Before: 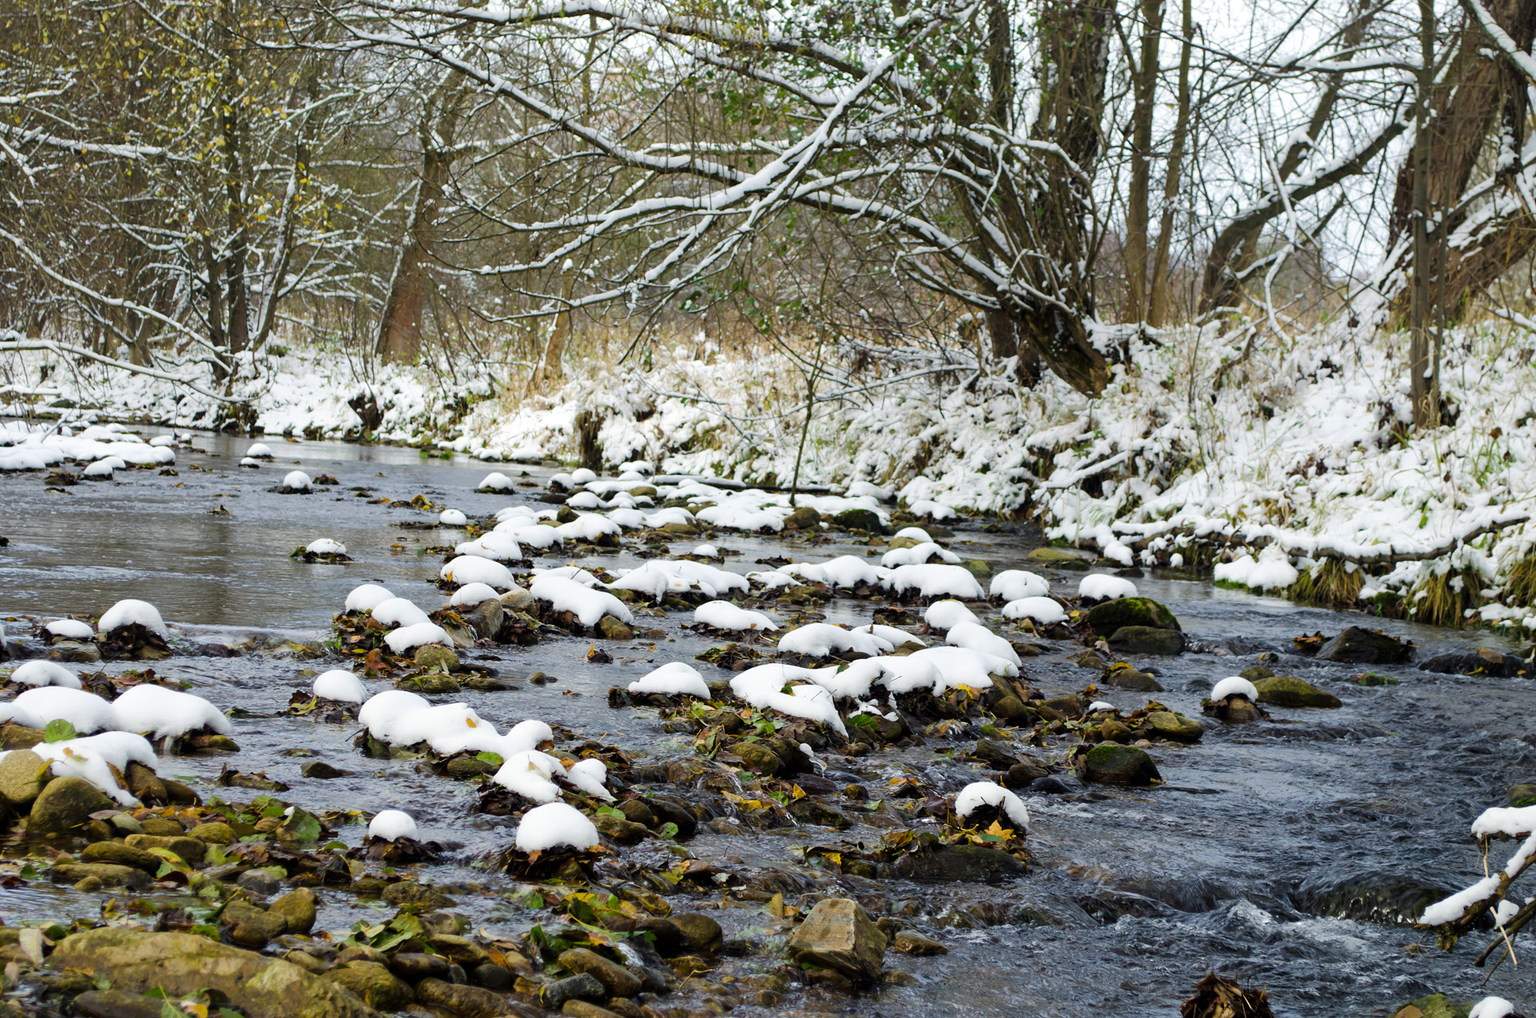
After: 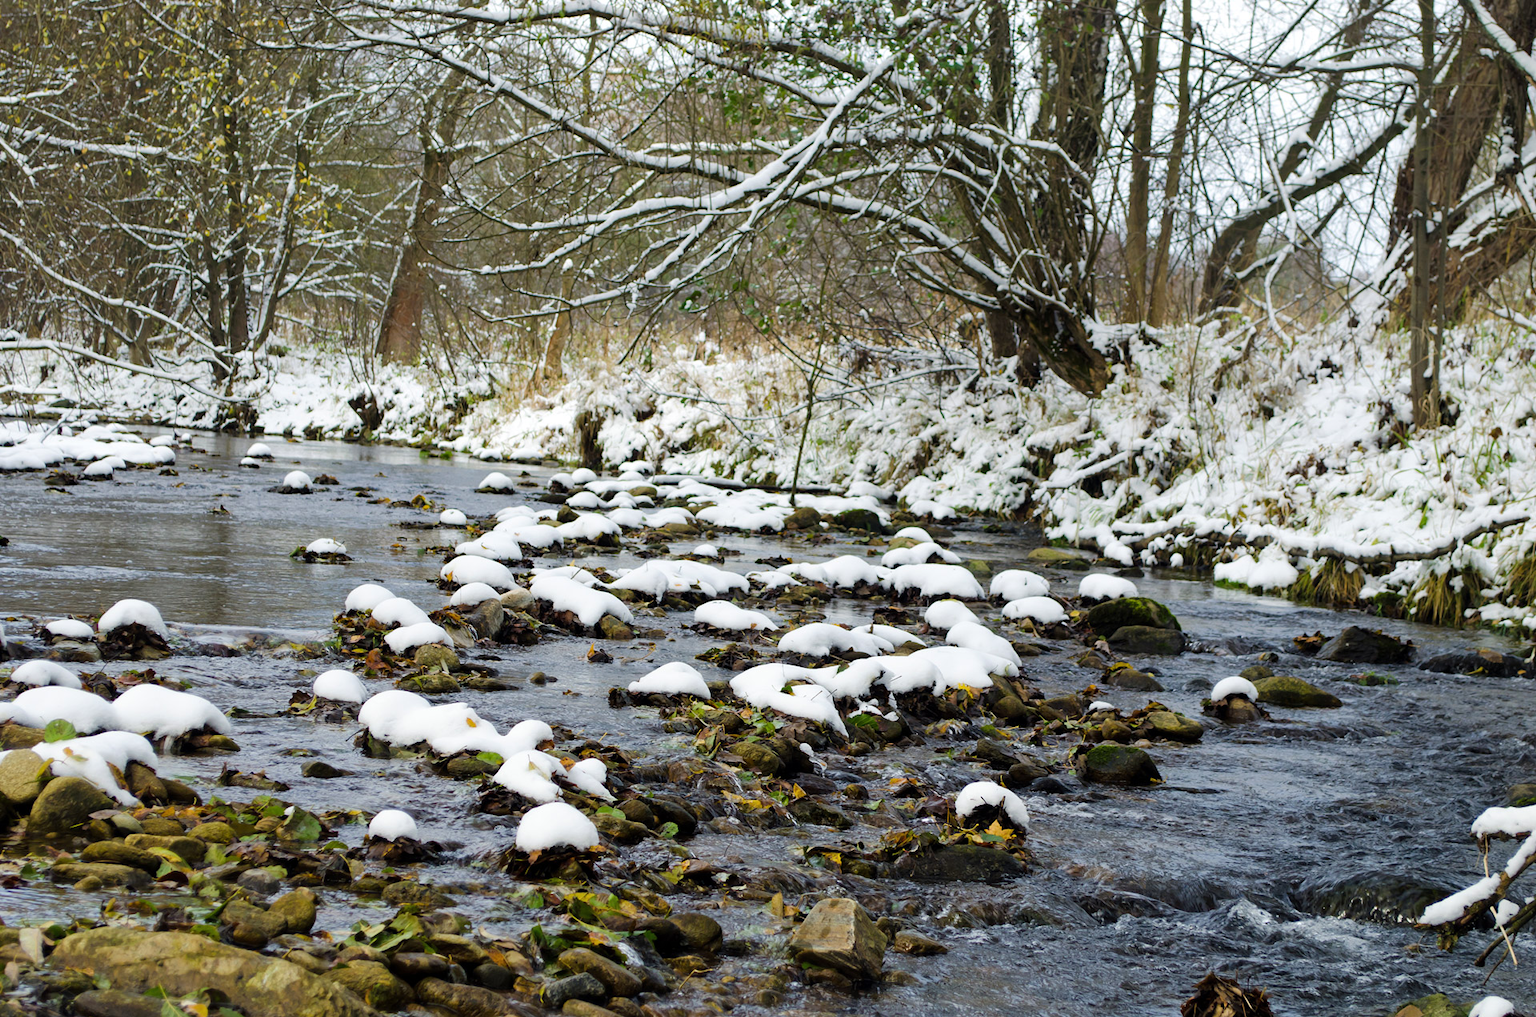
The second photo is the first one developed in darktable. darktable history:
color correction: highlights a* 0.052, highlights b* -0.468
shadows and highlights: shadows 32.14, highlights -32.13, soften with gaussian
